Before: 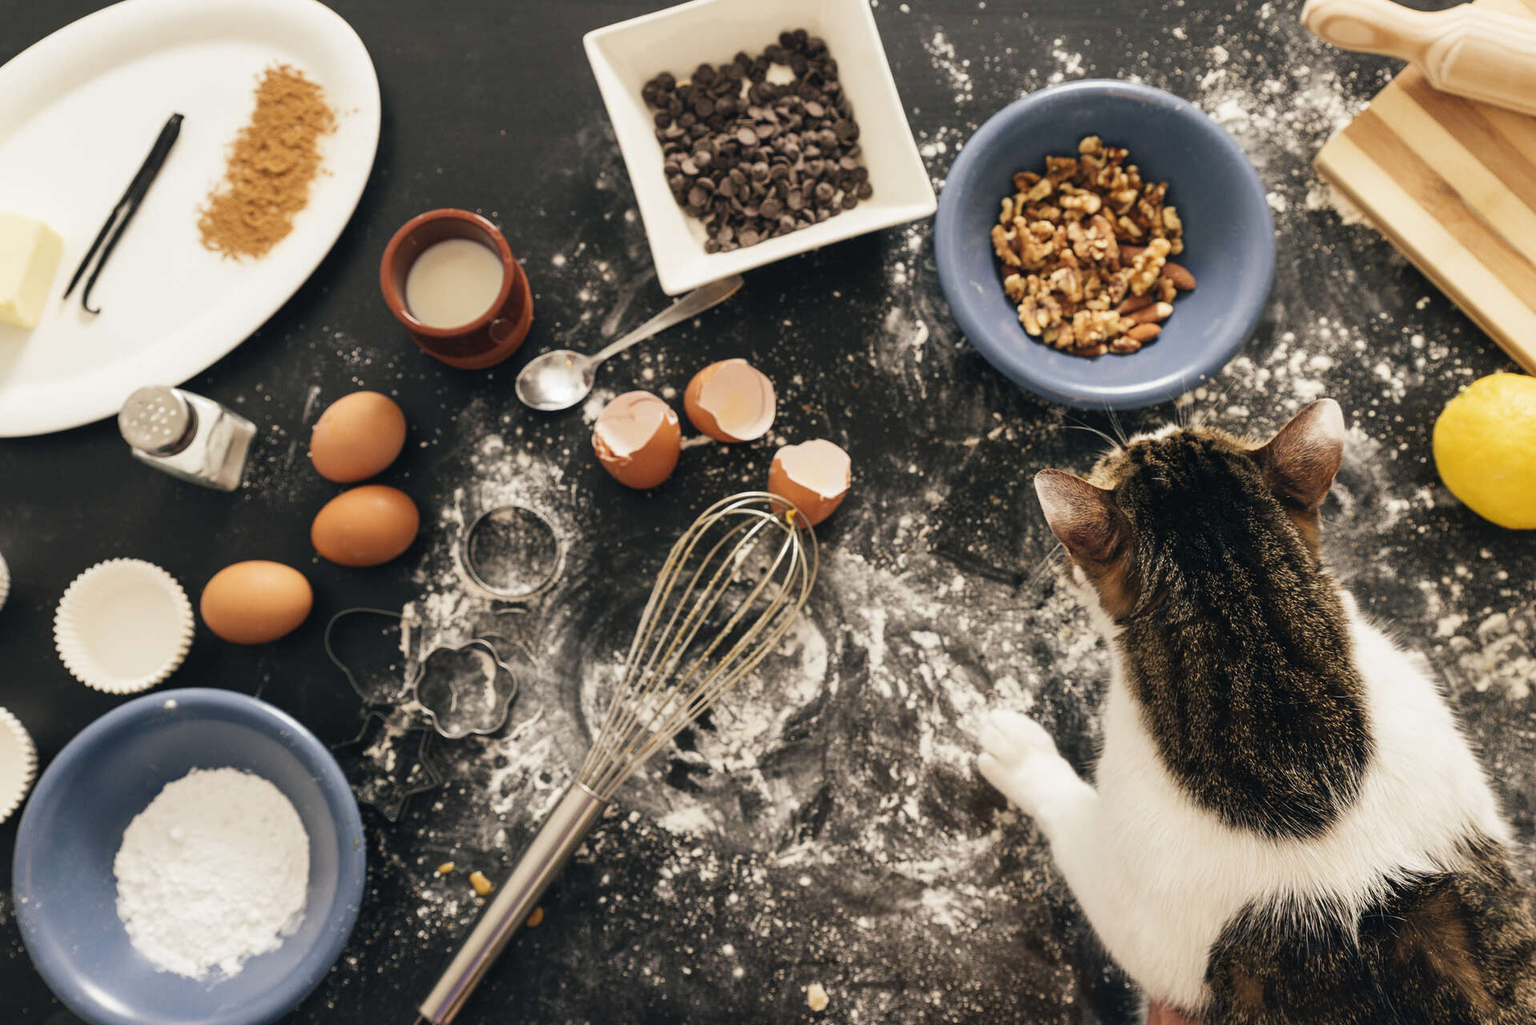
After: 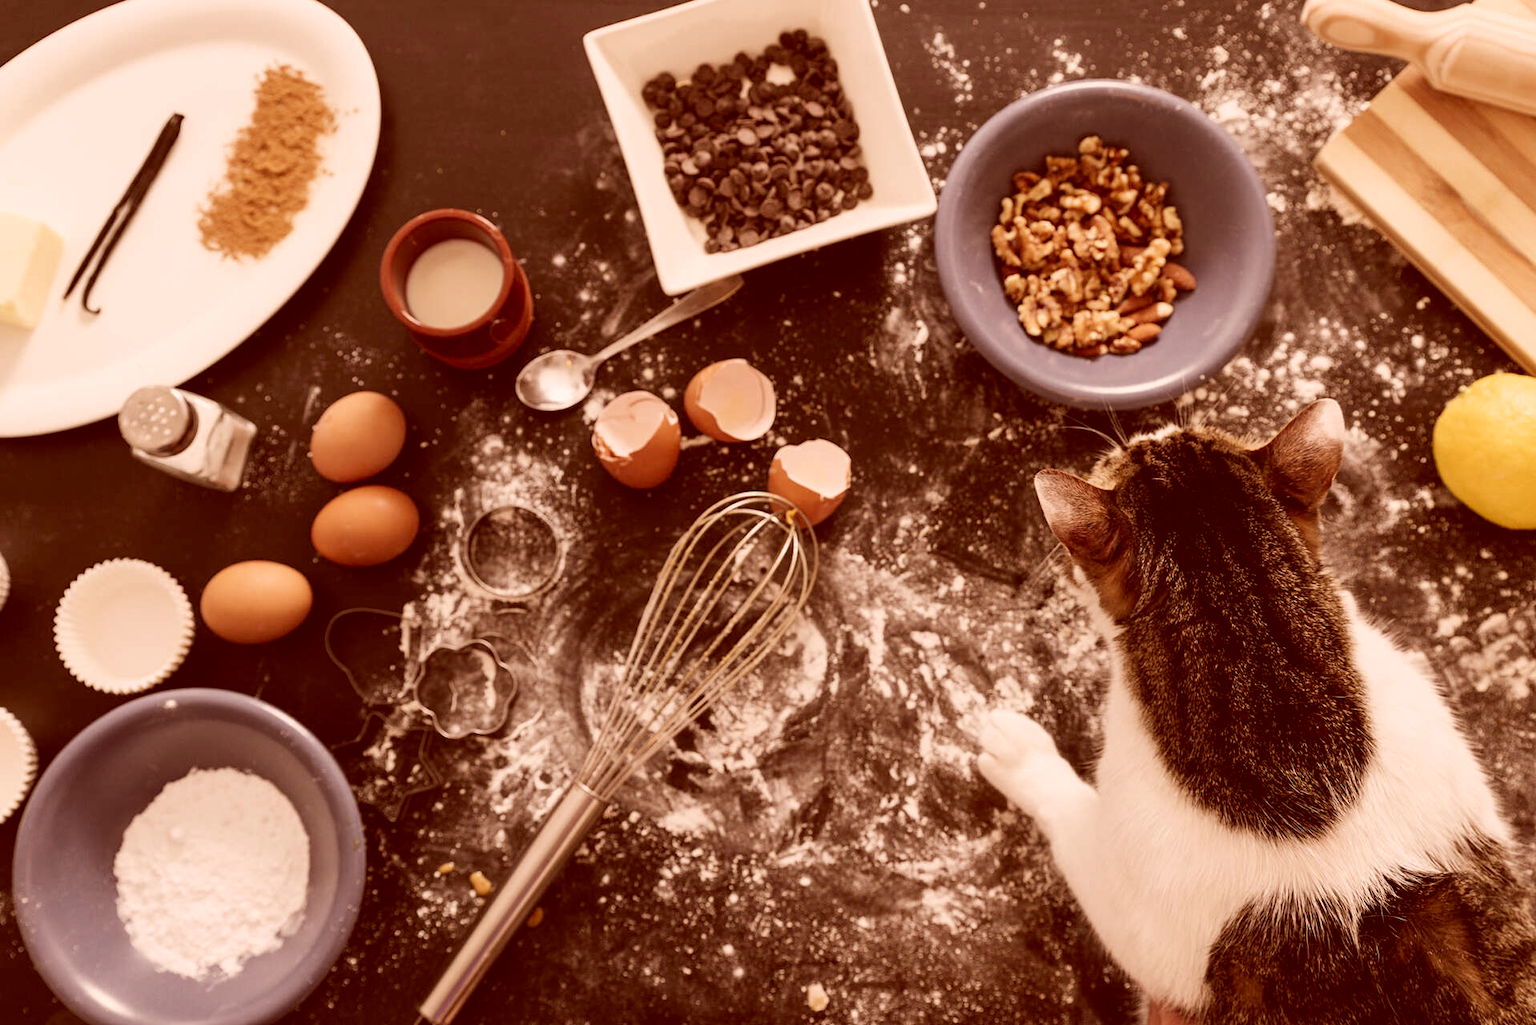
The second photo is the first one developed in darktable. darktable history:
color correction: highlights a* 9.24, highlights b* 8.73, shadows a* 39.83, shadows b* 39.26, saturation 0.775
